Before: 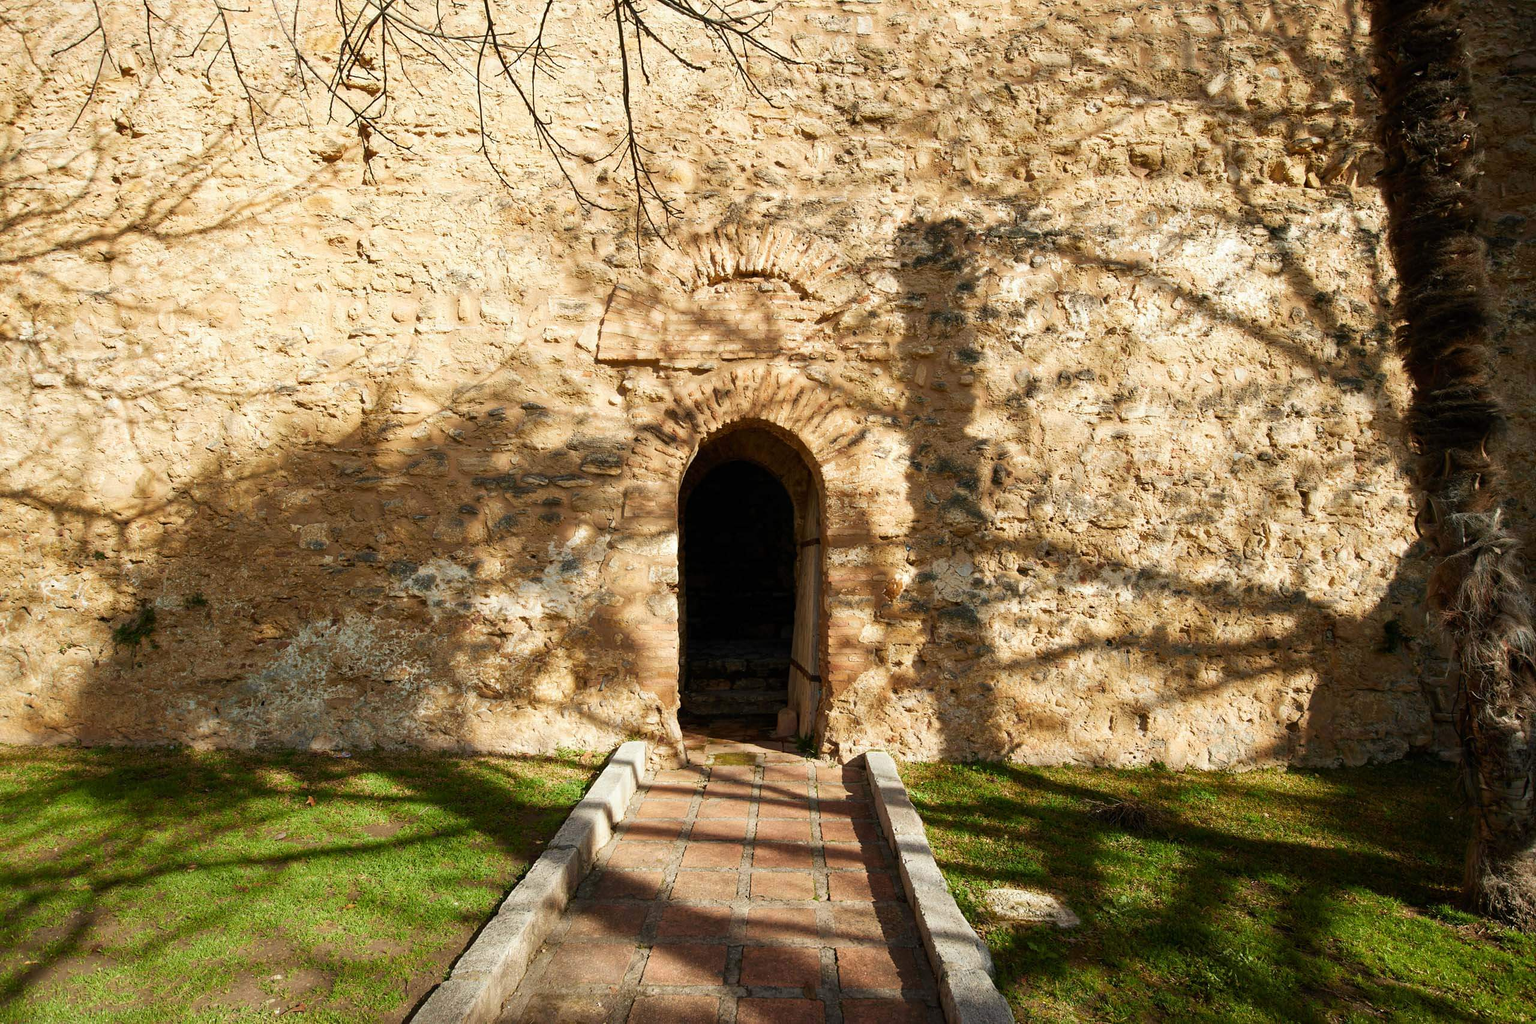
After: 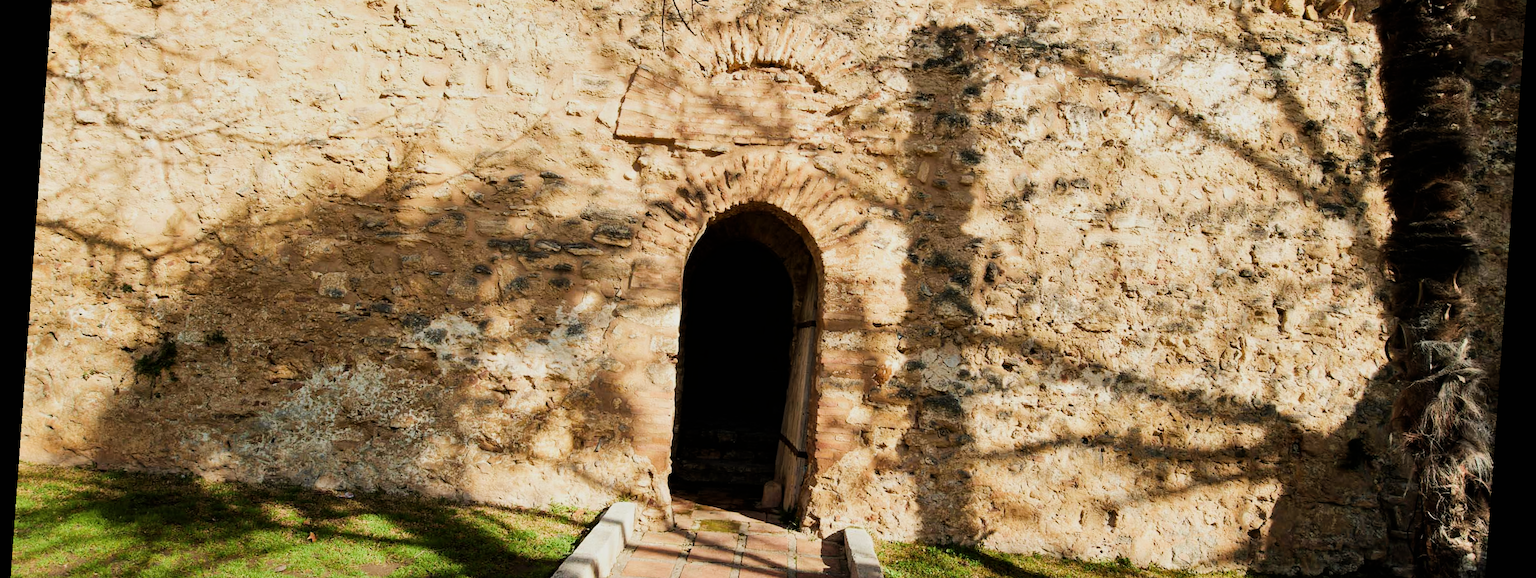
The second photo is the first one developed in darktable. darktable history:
tone equalizer: -8 EV -0.417 EV, -7 EV -0.389 EV, -6 EV -0.333 EV, -5 EV -0.222 EV, -3 EV 0.222 EV, -2 EV 0.333 EV, -1 EV 0.389 EV, +0 EV 0.417 EV, edges refinement/feathering 500, mask exposure compensation -1.57 EV, preserve details no
shadows and highlights: shadows 37.27, highlights -28.18, soften with gaussian
exposure: exposure 0.2 EV, compensate highlight preservation false
rotate and perspective: rotation 4.1°, automatic cropping off
white balance: red 1, blue 1
crop and rotate: top 23.043%, bottom 23.437%
filmic rgb: black relative exposure -7.65 EV, white relative exposure 4.56 EV, hardness 3.61
